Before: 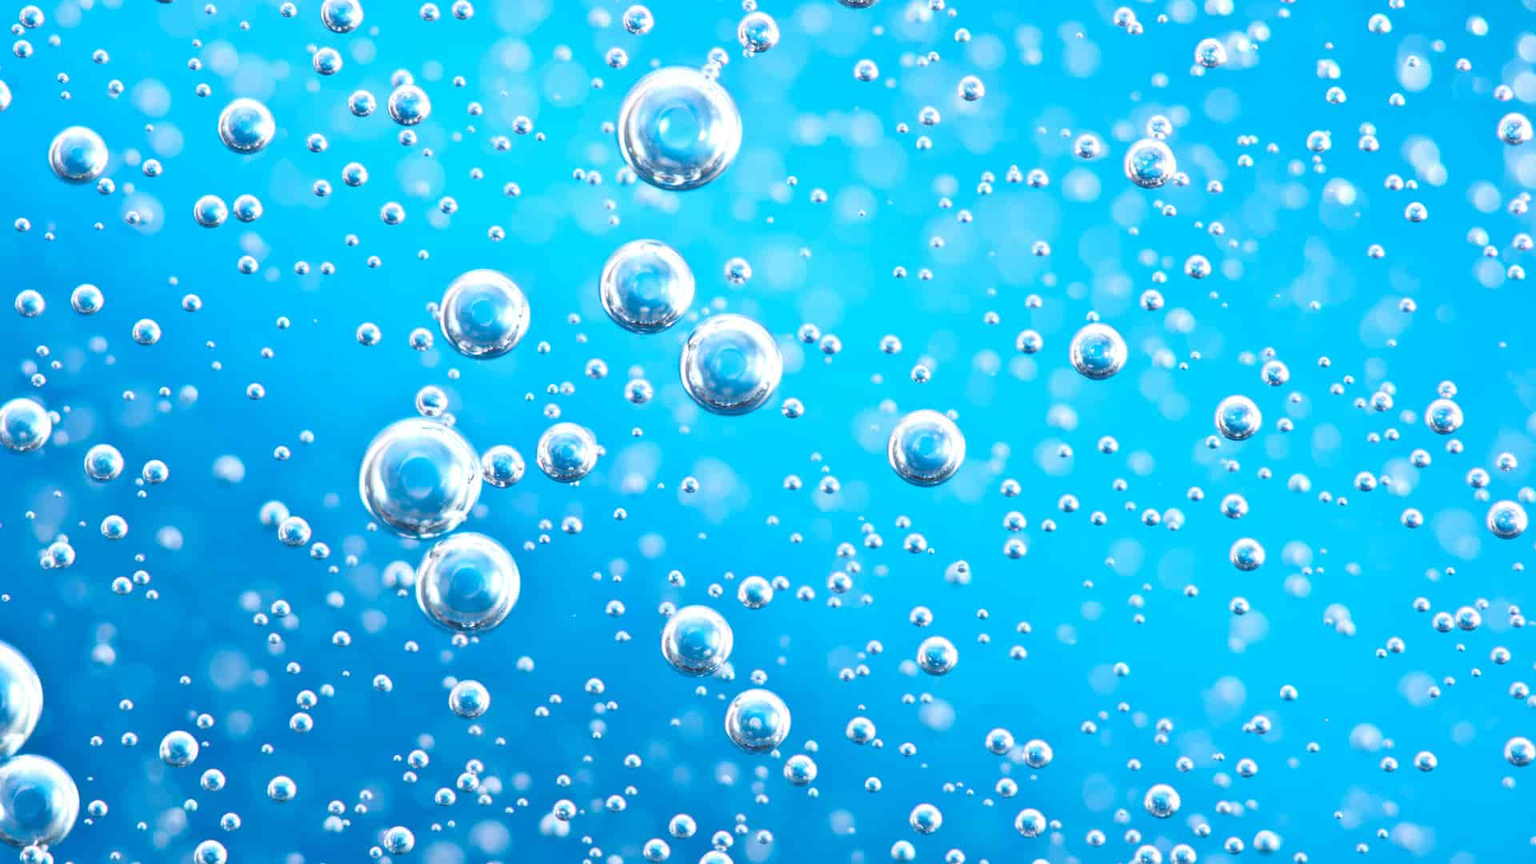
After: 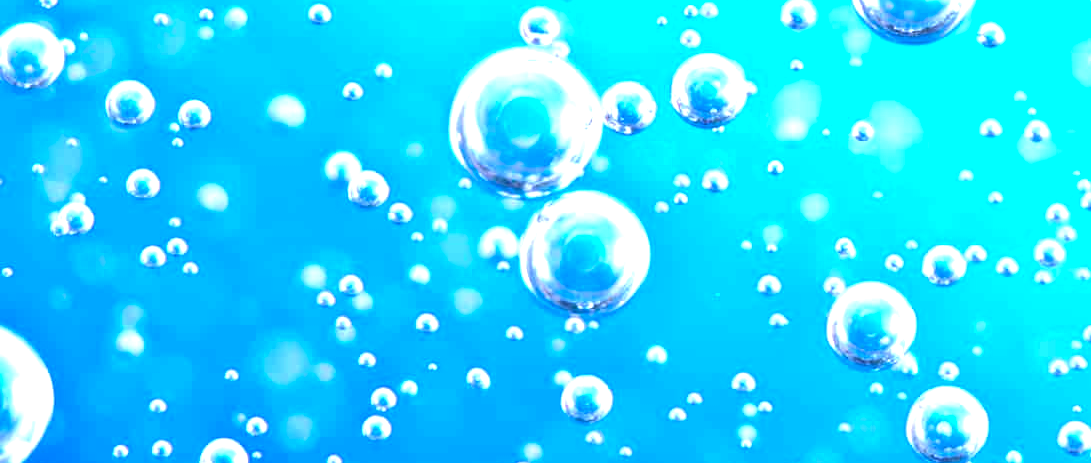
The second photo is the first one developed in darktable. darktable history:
color calibration: illuminant as shot in camera, x 0.377, y 0.394, temperature 4170.84 K, clip negative RGB from gamut false
exposure: black level correction 0, exposure 0.899 EV, compensate highlight preservation false
crop: top 44.027%, right 43.142%, bottom 13.077%
